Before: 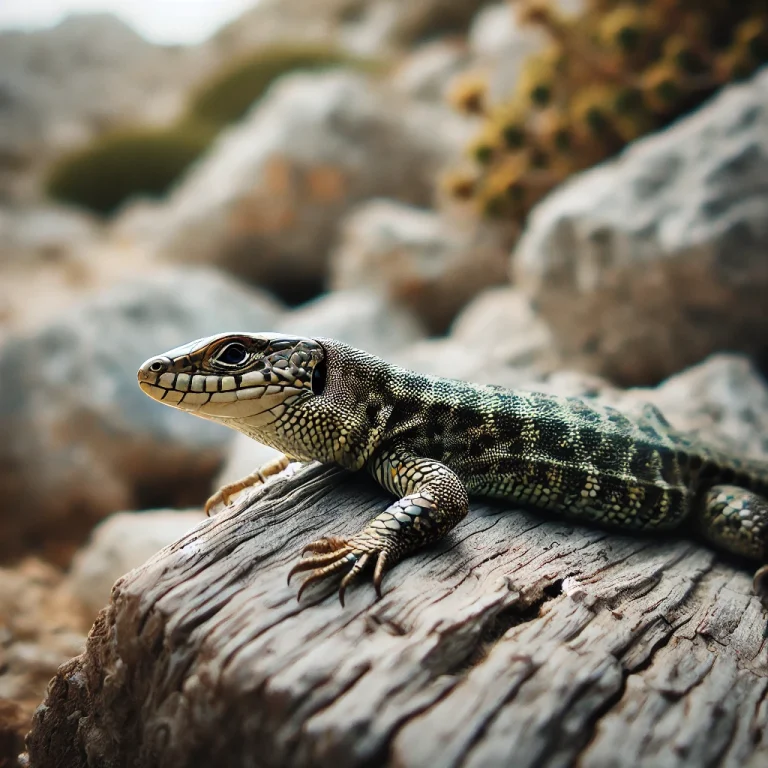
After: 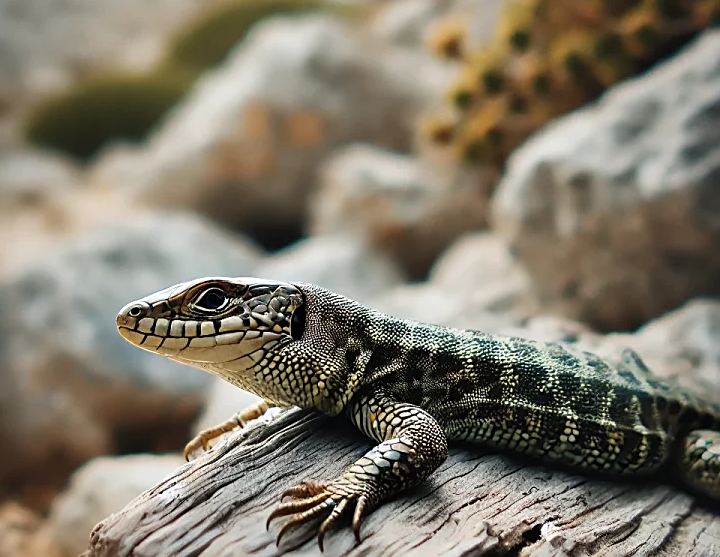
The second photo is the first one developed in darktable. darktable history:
sharpen: on, module defaults
crop: left 2.737%, top 7.287%, right 3.421%, bottom 20.179%
